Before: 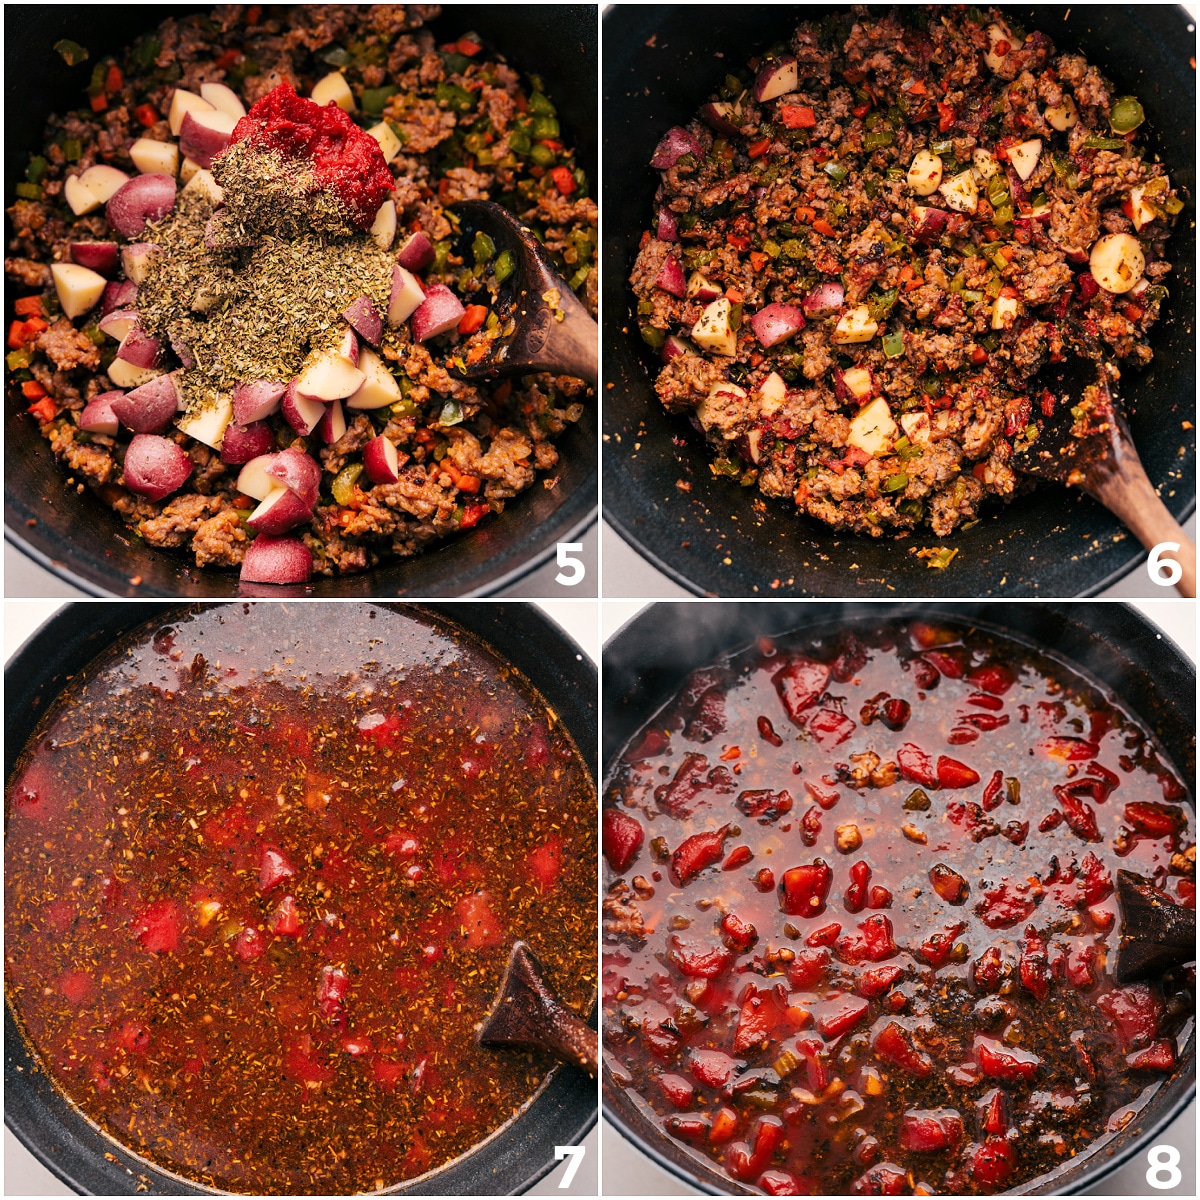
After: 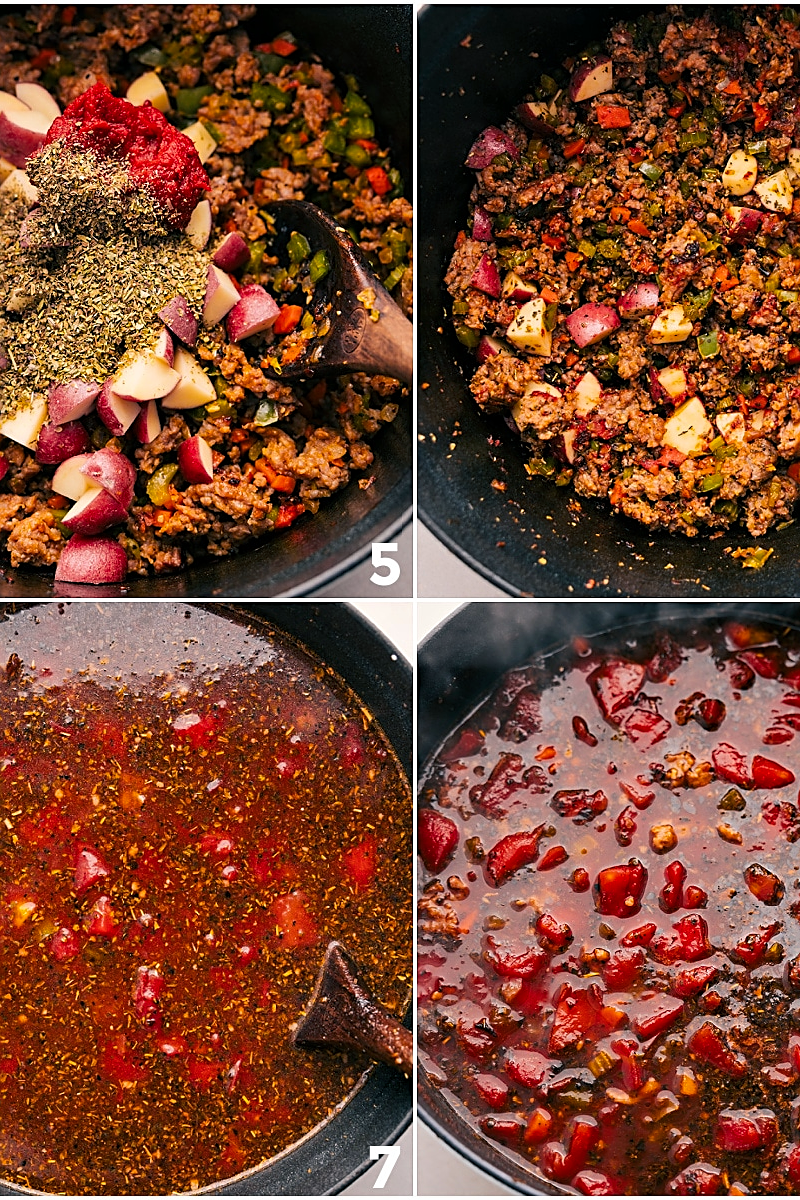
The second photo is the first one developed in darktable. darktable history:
crop and rotate: left 15.423%, right 17.861%
sharpen: on, module defaults
color balance rgb: shadows lift › chroma 2.017%, shadows lift › hue 214.23°, linear chroma grading › global chroma -14.925%, perceptual saturation grading › global saturation 30.846%
